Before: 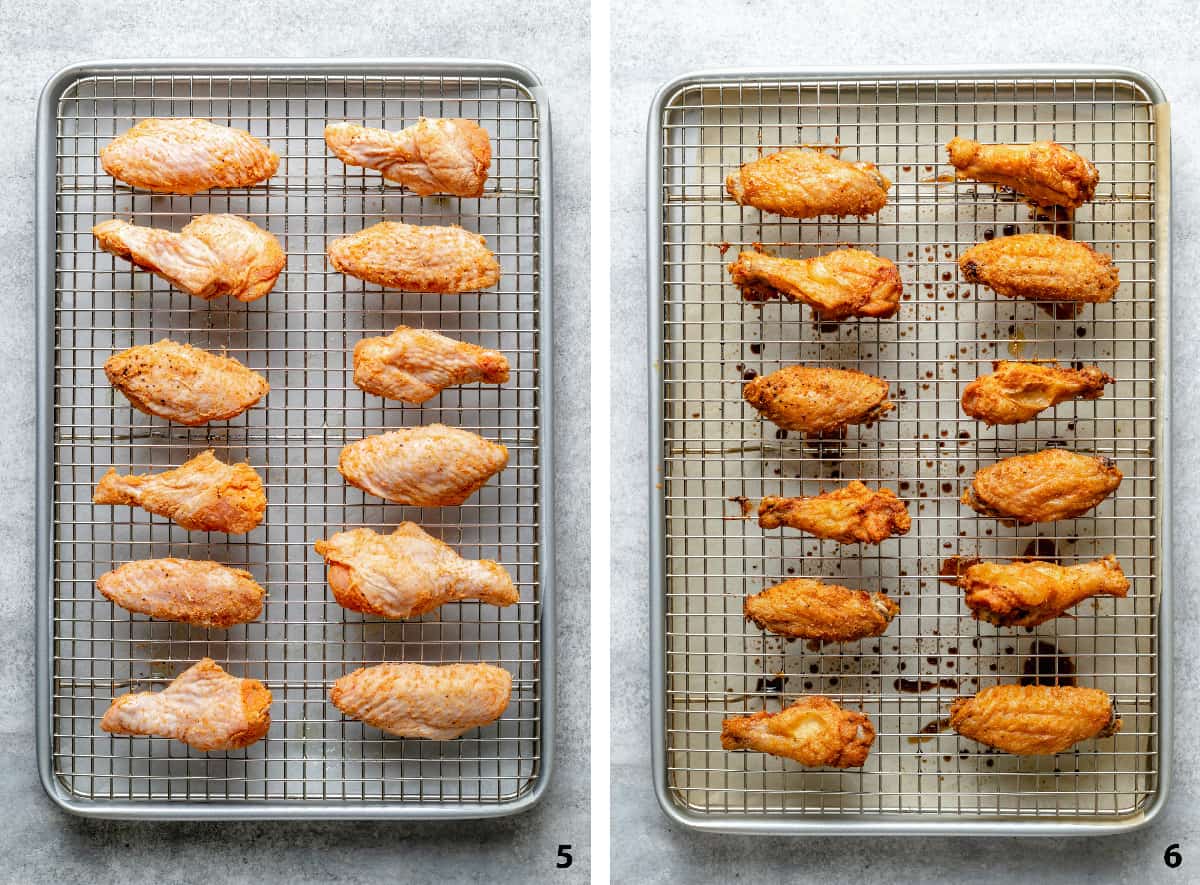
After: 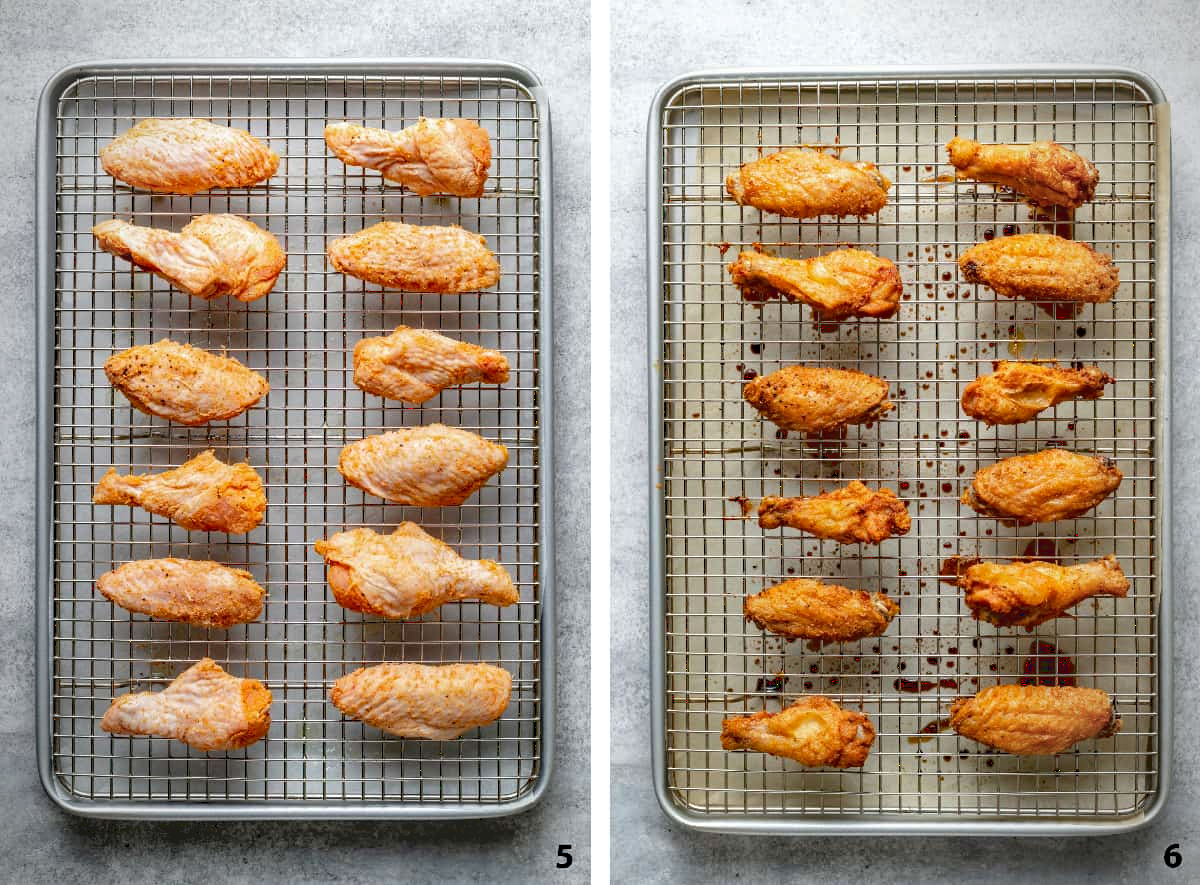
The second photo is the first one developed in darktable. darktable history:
haze removal: compatibility mode true, adaptive false
tone curve: curves: ch0 [(0.122, 0.111) (1, 1)]
vignetting: fall-off start 79.88%
